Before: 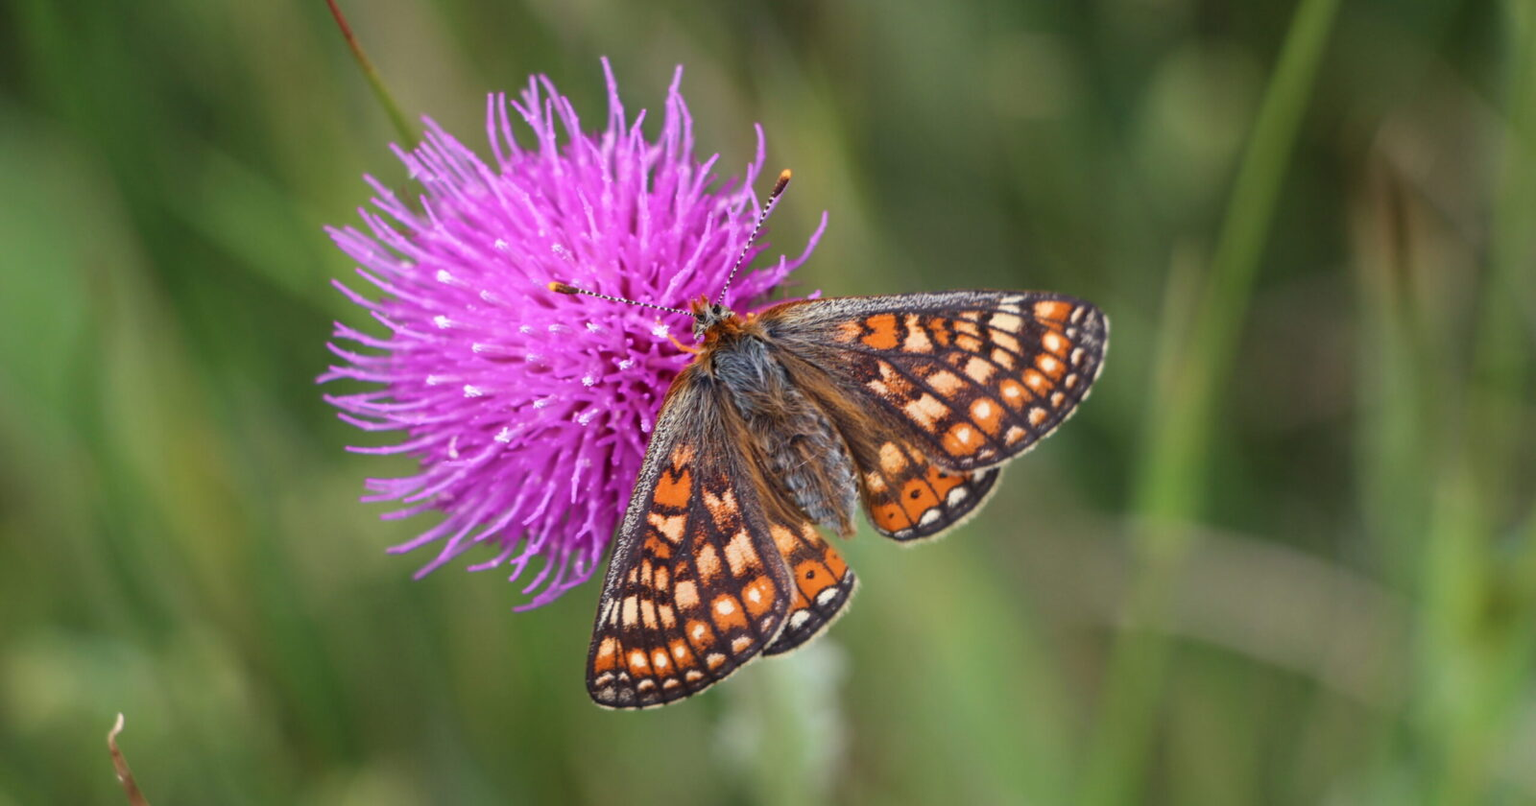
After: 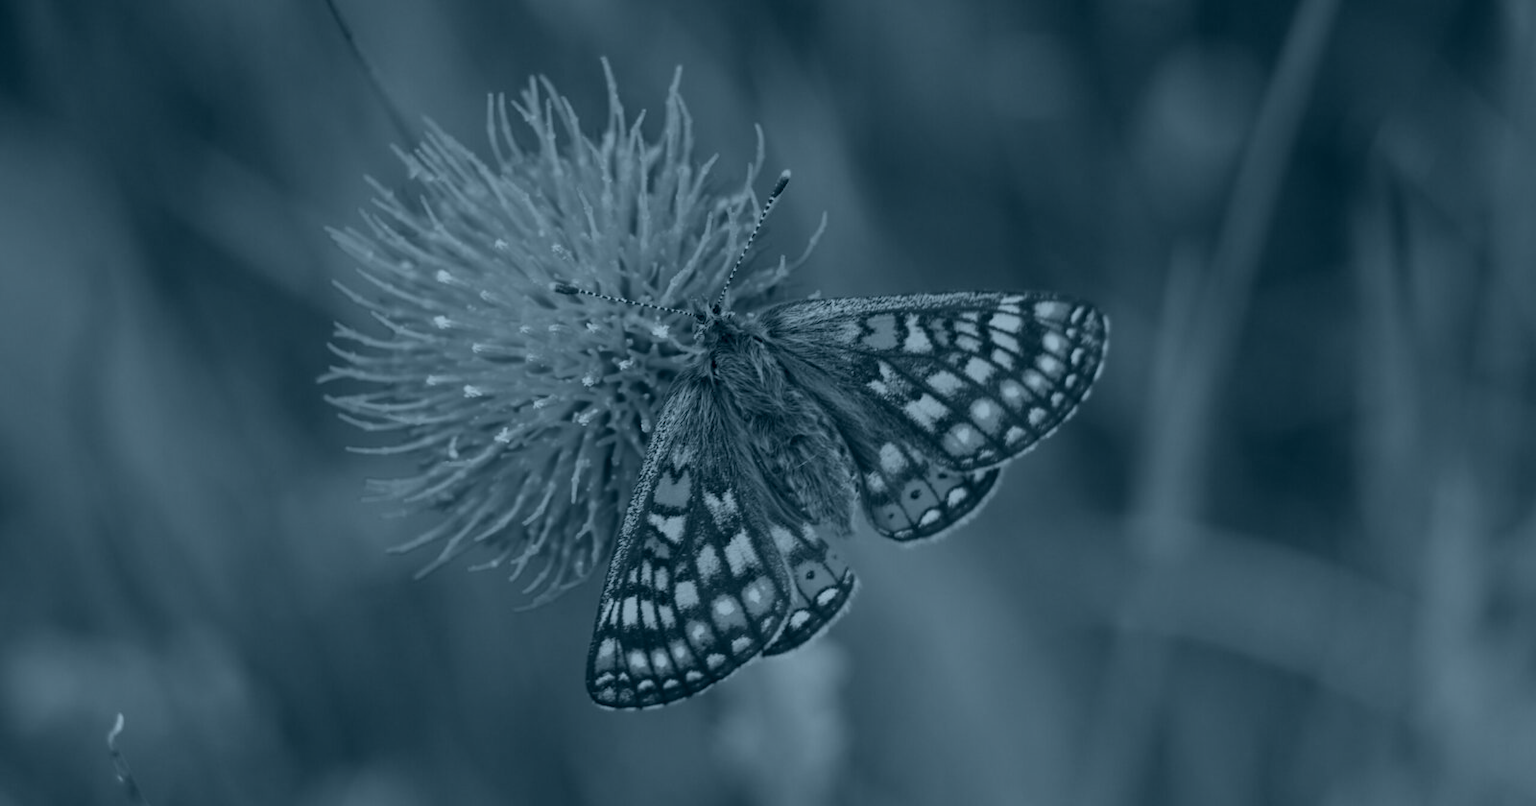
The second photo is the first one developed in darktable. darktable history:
exposure: exposure 1.089 EV, compensate highlight preservation false
colorize: hue 194.4°, saturation 29%, source mix 61.75%, lightness 3.98%, version 1
